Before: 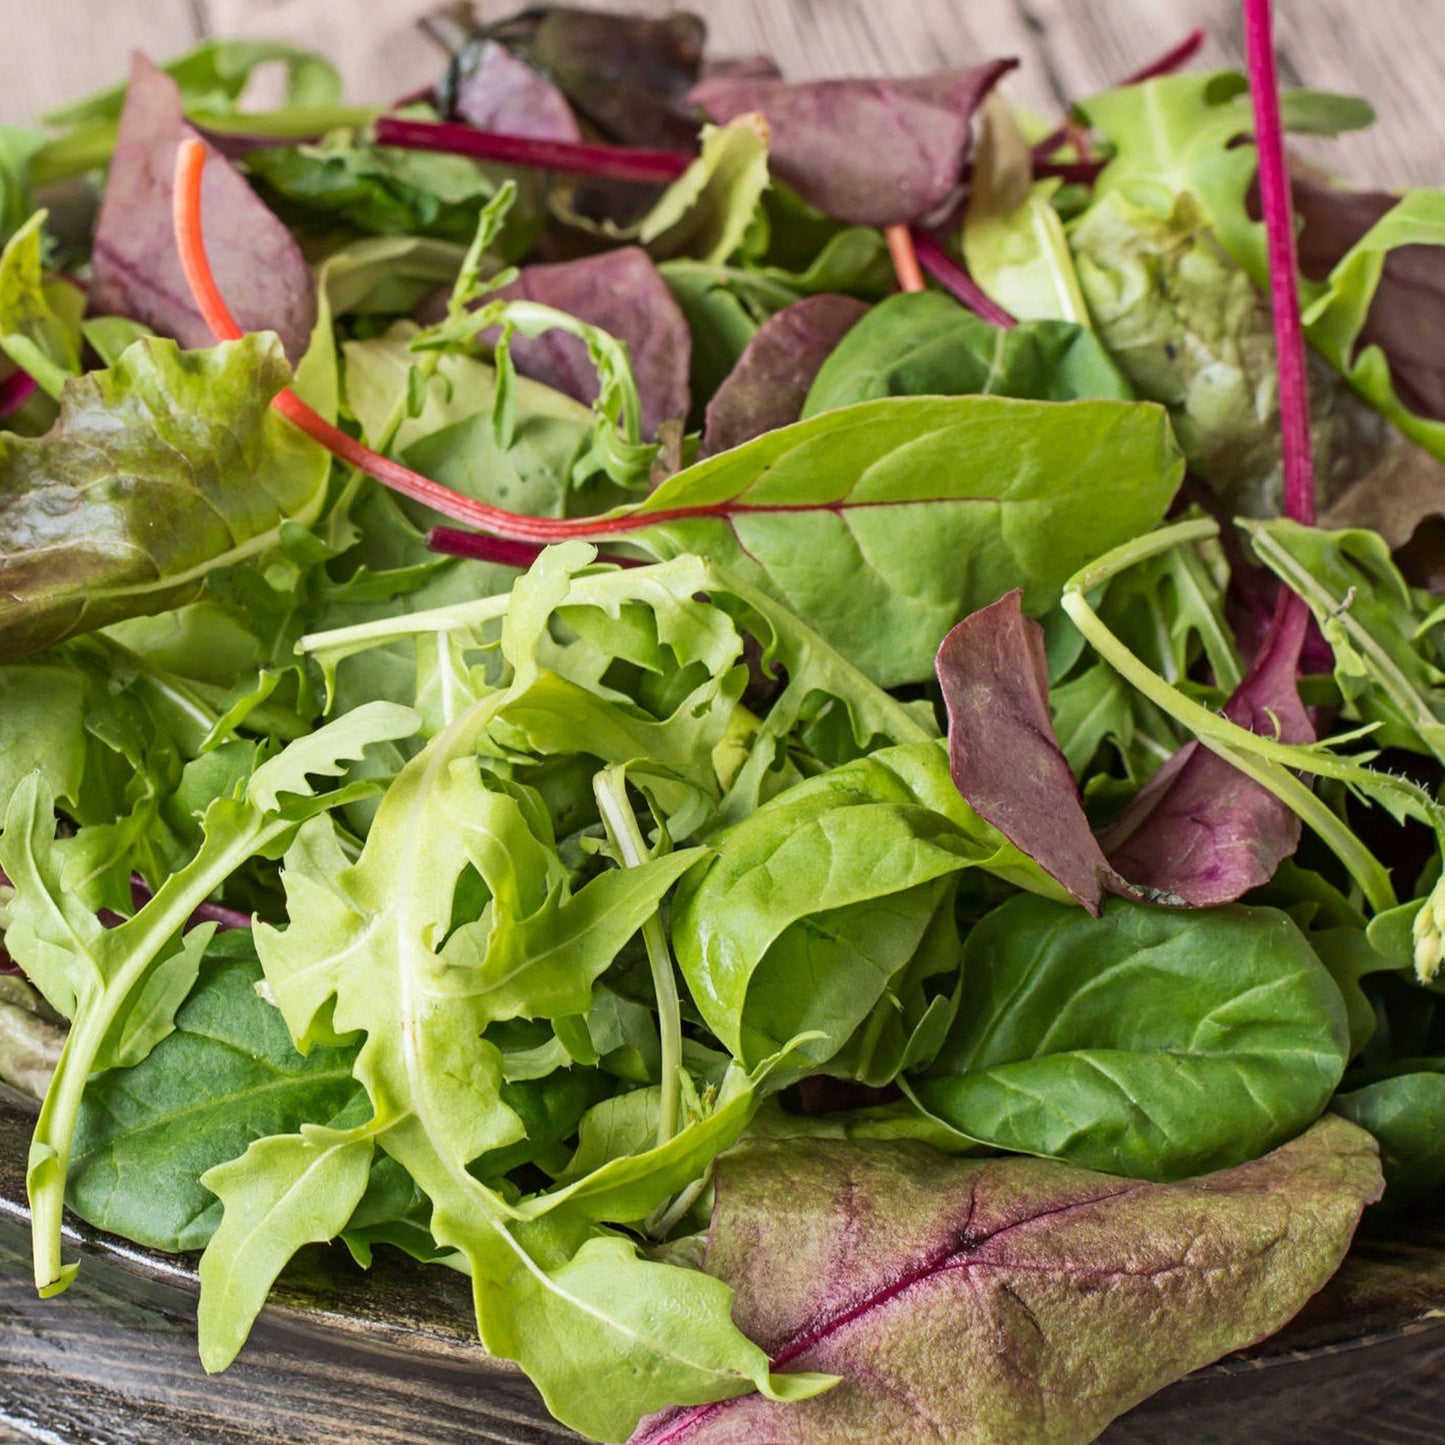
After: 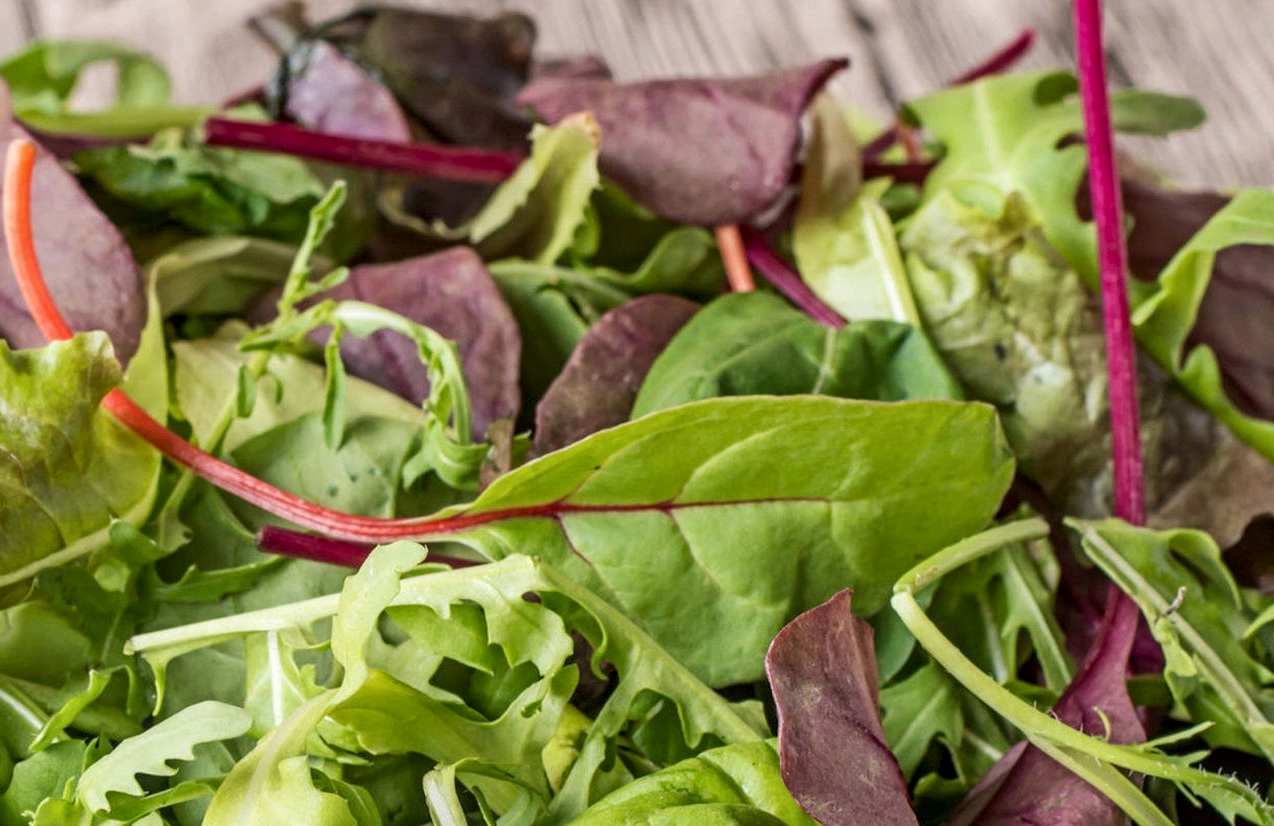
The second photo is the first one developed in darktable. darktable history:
crop and rotate: left 11.812%, bottom 42.776%
exposure: exposure -0.041 EV, compensate highlight preservation false
local contrast: on, module defaults
